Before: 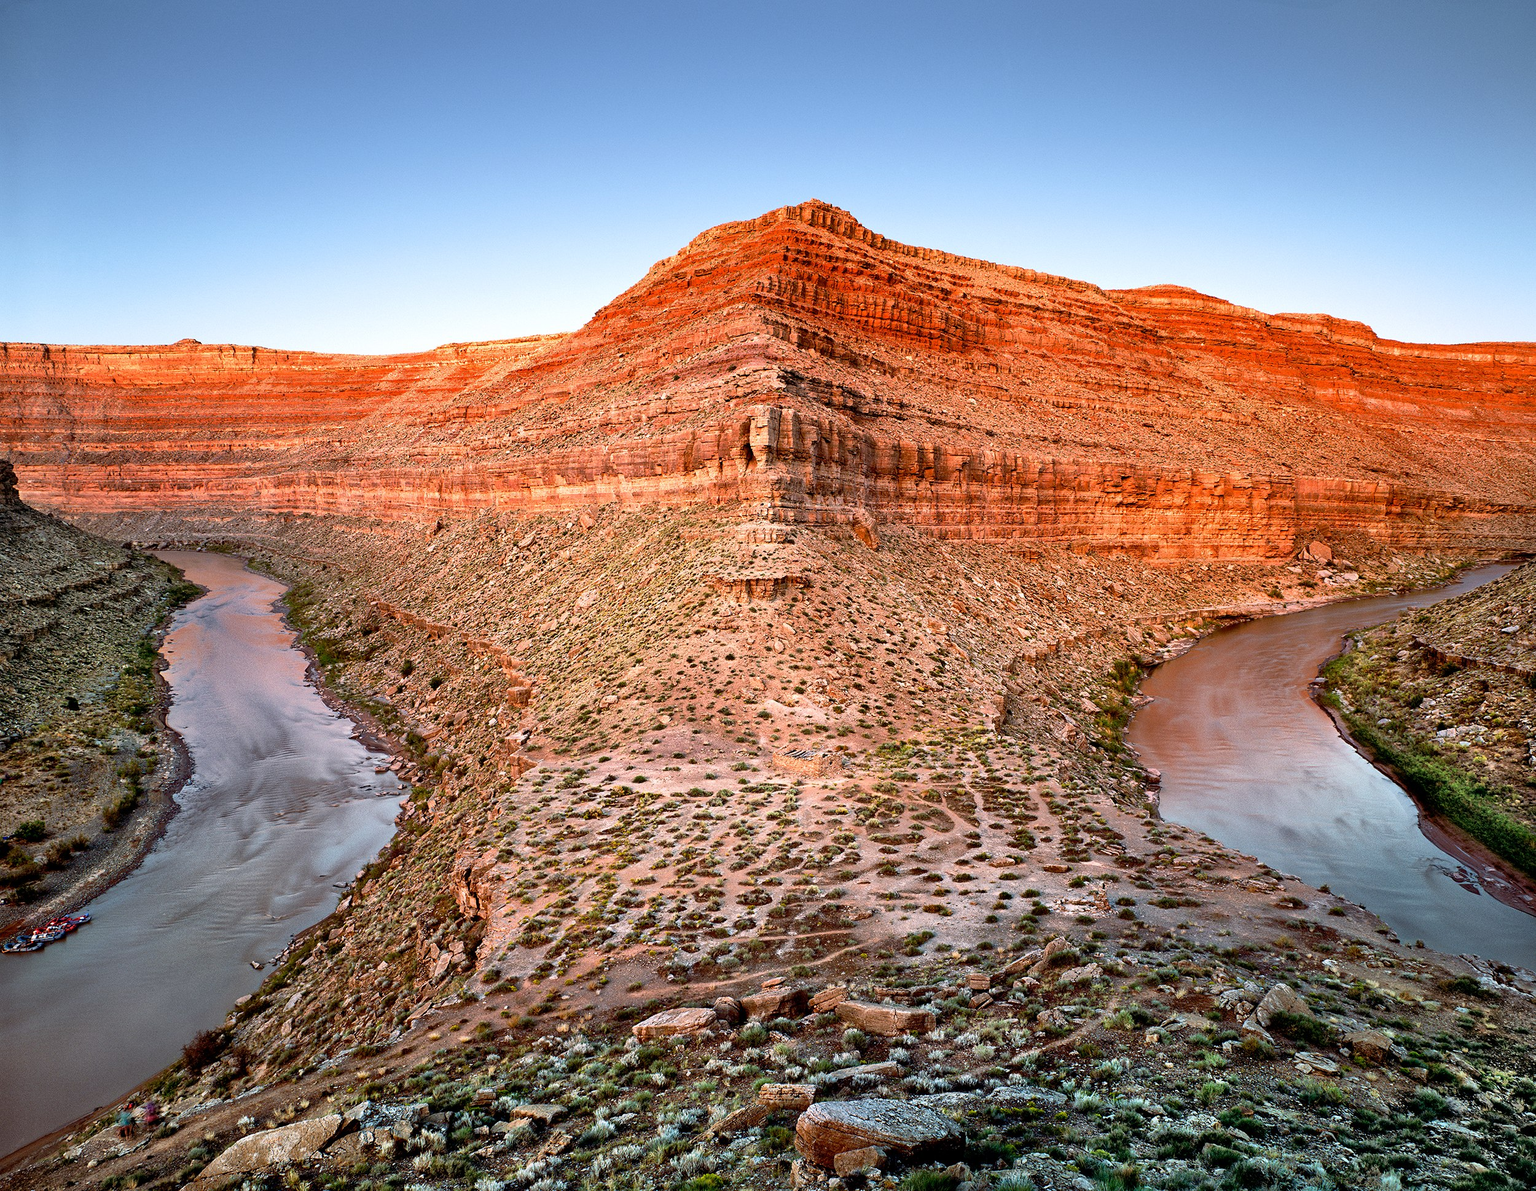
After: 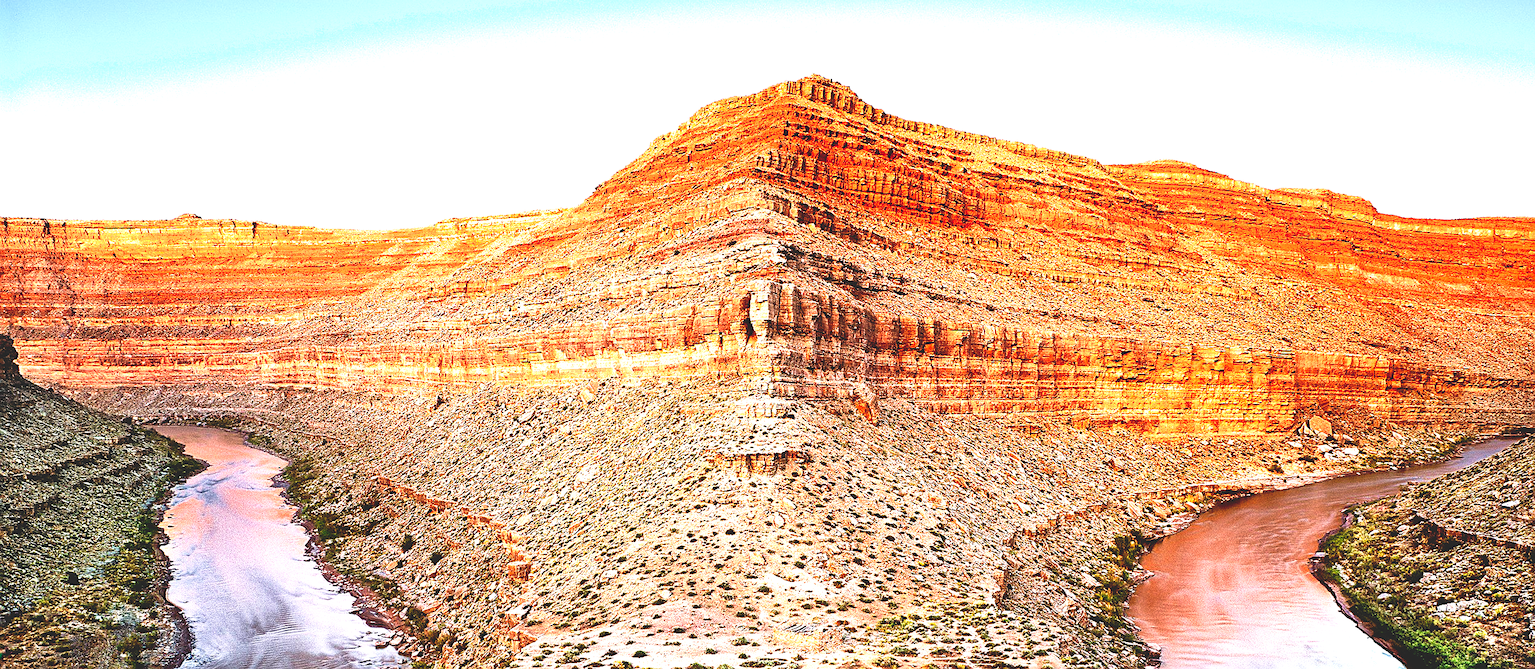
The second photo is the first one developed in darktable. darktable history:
crop and rotate: top 10.552%, bottom 33.179%
exposure: exposure 1.272 EV, compensate exposure bias true, compensate highlight preservation false
shadows and highlights: shadows -1.7, highlights 39.81
sharpen: on, module defaults
base curve: curves: ch0 [(0, 0.02) (0.083, 0.036) (1, 1)], preserve colors none
velvia: on, module defaults
